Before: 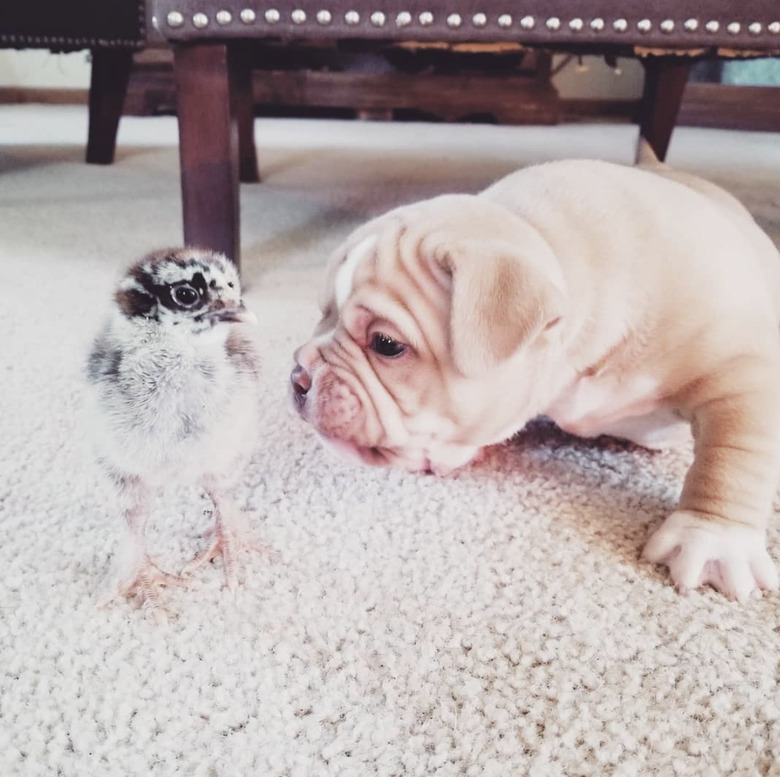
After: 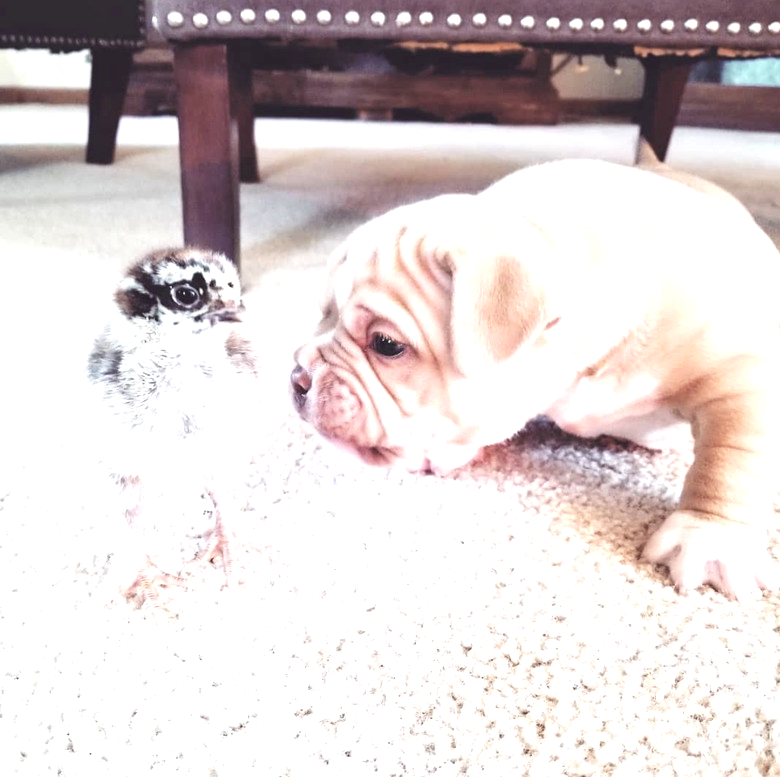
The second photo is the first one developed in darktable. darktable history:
color zones: curves: ch0 [(0.068, 0.464) (0.25, 0.5) (0.48, 0.508) (0.75, 0.536) (0.886, 0.476) (0.967, 0.456)]; ch1 [(0.066, 0.456) (0.25, 0.5) (0.616, 0.508) (0.746, 0.56) (0.934, 0.444)]
levels: levels [0, 0.394, 0.787]
